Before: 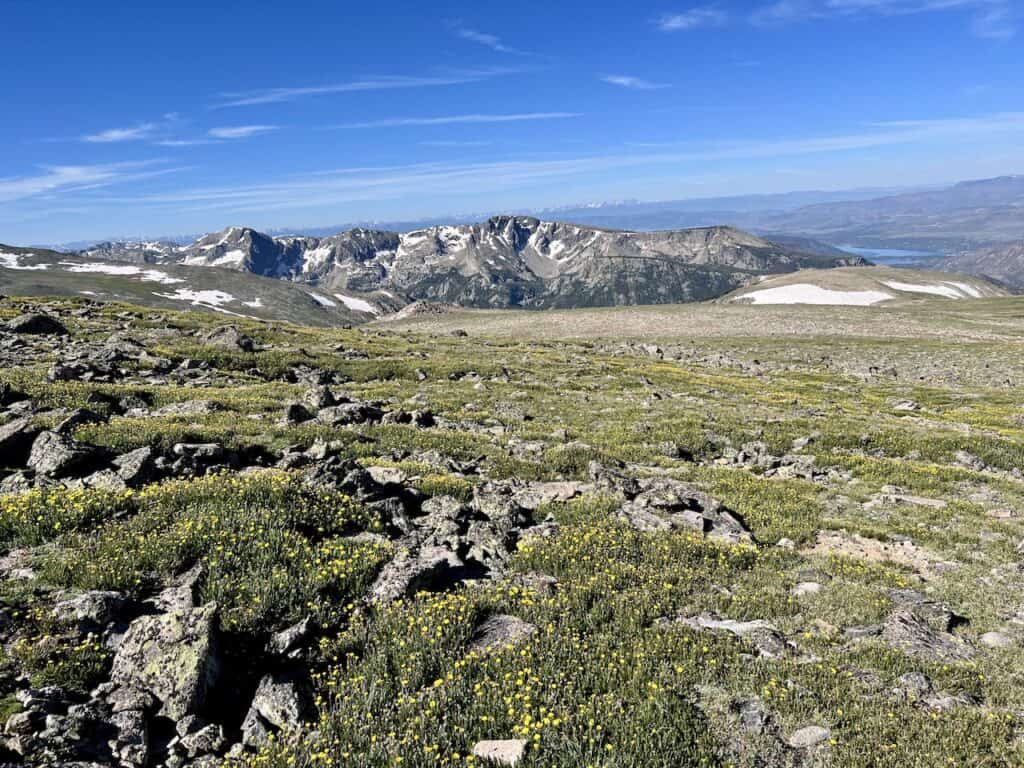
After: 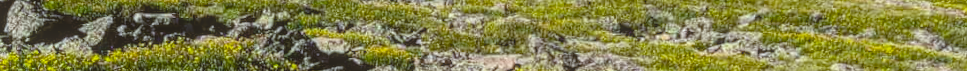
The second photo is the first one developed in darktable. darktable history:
rotate and perspective: rotation 0.062°, lens shift (vertical) 0.115, lens shift (horizontal) -0.133, crop left 0.047, crop right 0.94, crop top 0.061, crop bottom 0.94
color balance: lift [1.004, 1.002, 1.002, 0.998], gamma [1, 1.007, 1.002, 0.993], gain [1, 0.977, 1.013, 1.023], contrast -3.64%
local contrast: highlights 73%, shadows 15%, midtone range 0.197
color balance rgb: linear chroma grading › global chroma 15%, perceptual saturation grading › global saturation 30%
crop and rotate: top 59.084%, bottom 30.916%
